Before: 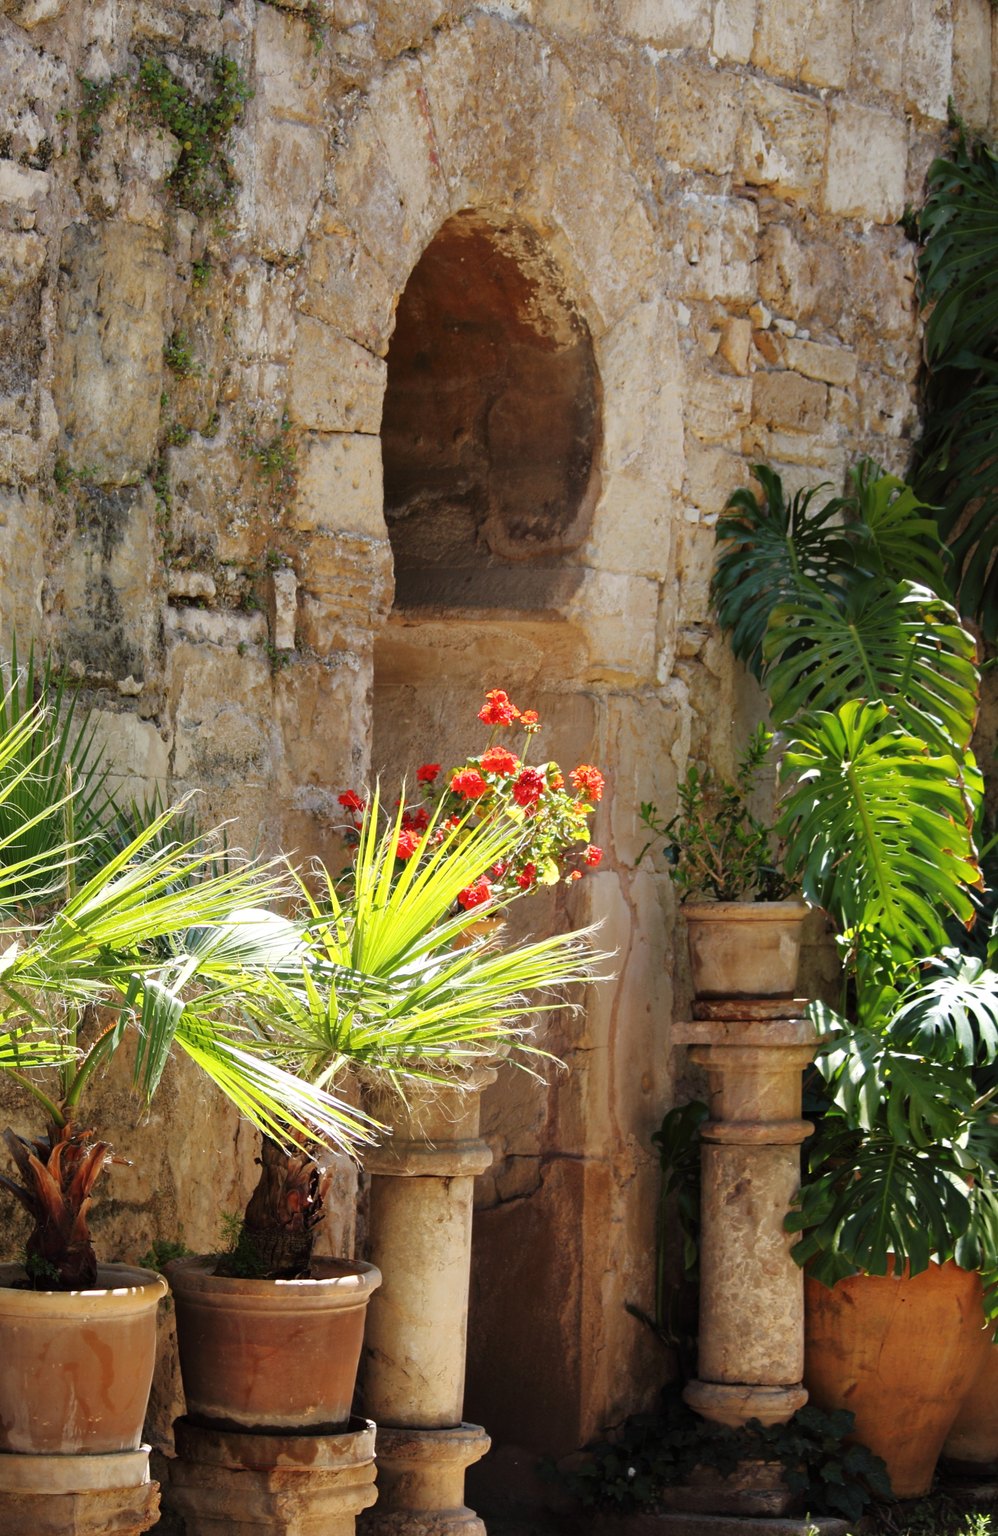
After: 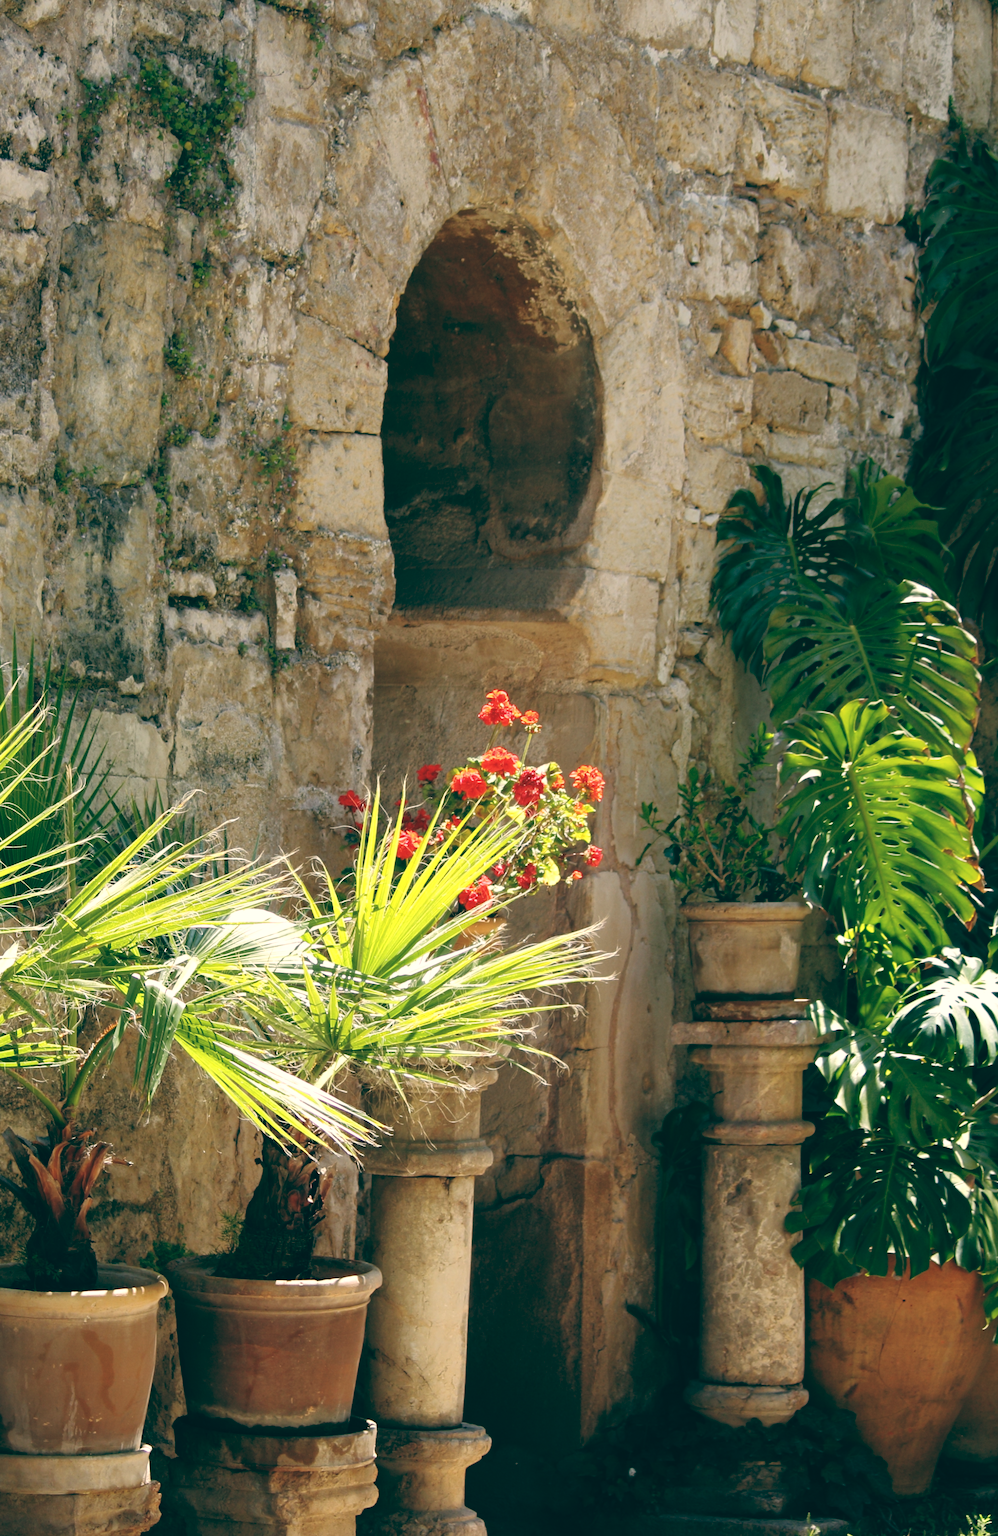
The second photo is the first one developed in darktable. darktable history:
contrast brightness saturation: saturation -0.04
color balance: lift [1.005, 0.99, 1.007, 1.01], gamma [1, 0.979, 1.011, 1.021], gain [0.923, 1.098, 1.025, 0.902], input saturation 90.45%, contrast 7.73%, output saturation 105.91%
